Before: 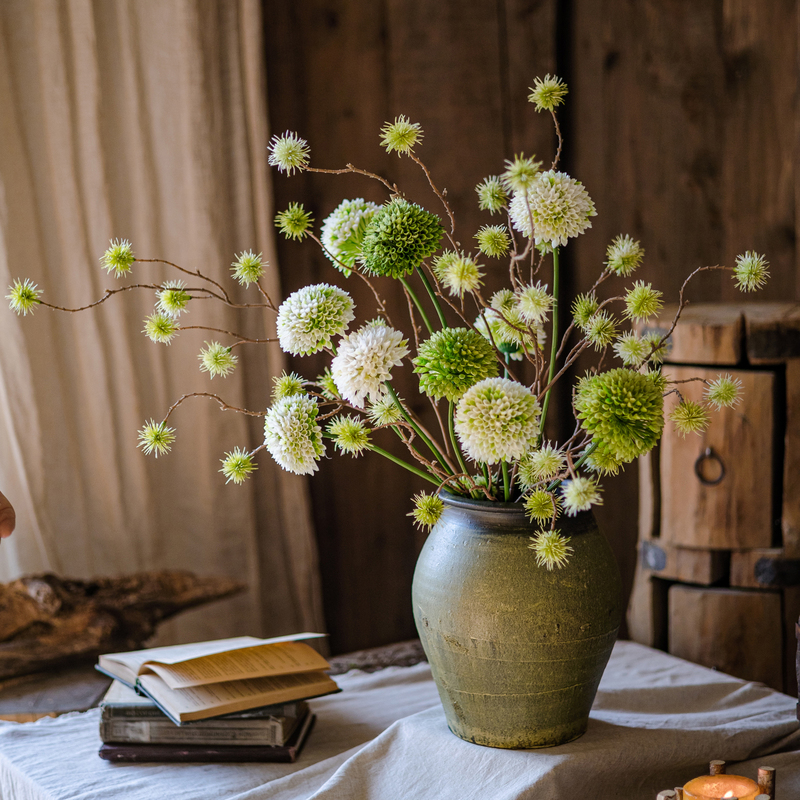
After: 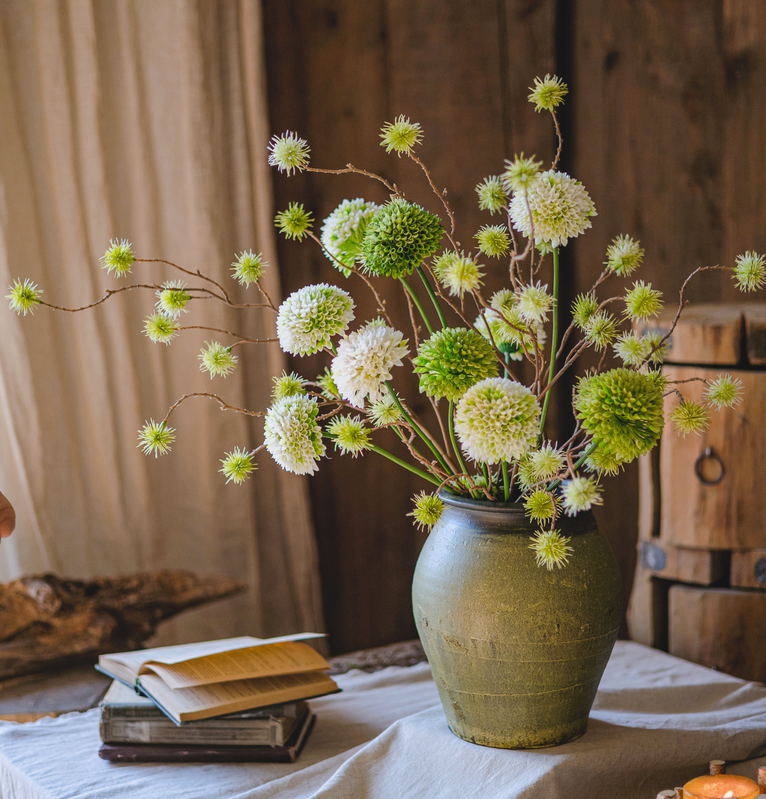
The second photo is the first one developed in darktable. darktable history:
crop: right 4.126%, bottom 0.031%
contrast brightness saturation: contrast -0.1, brightness 0.05, saturation 0.08
